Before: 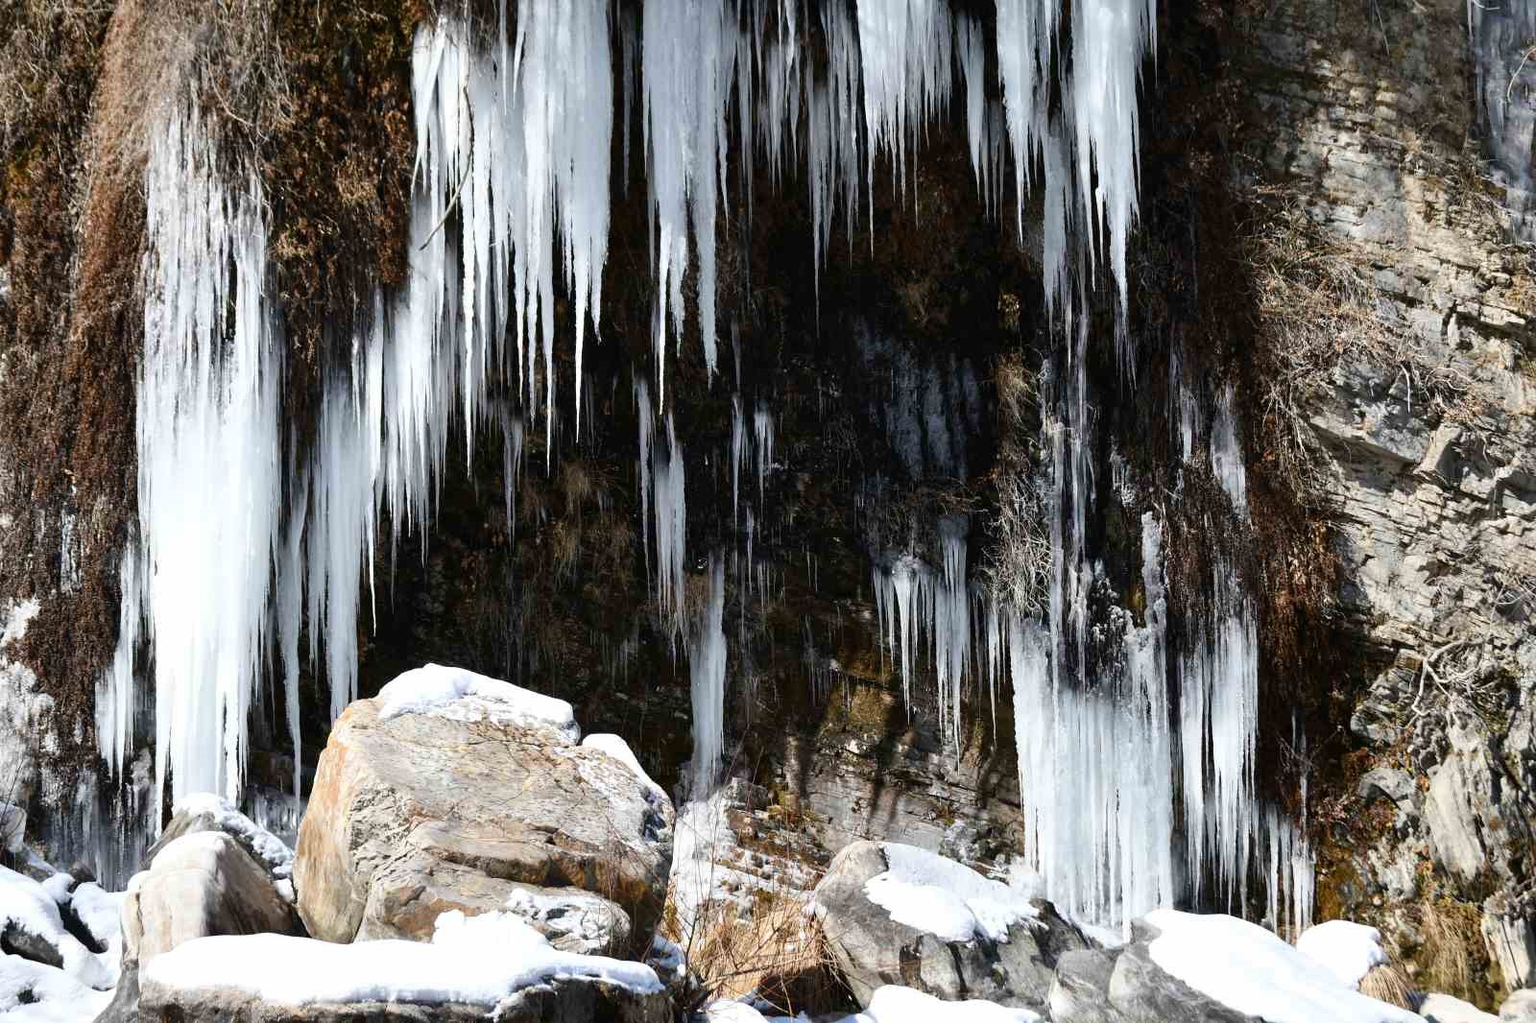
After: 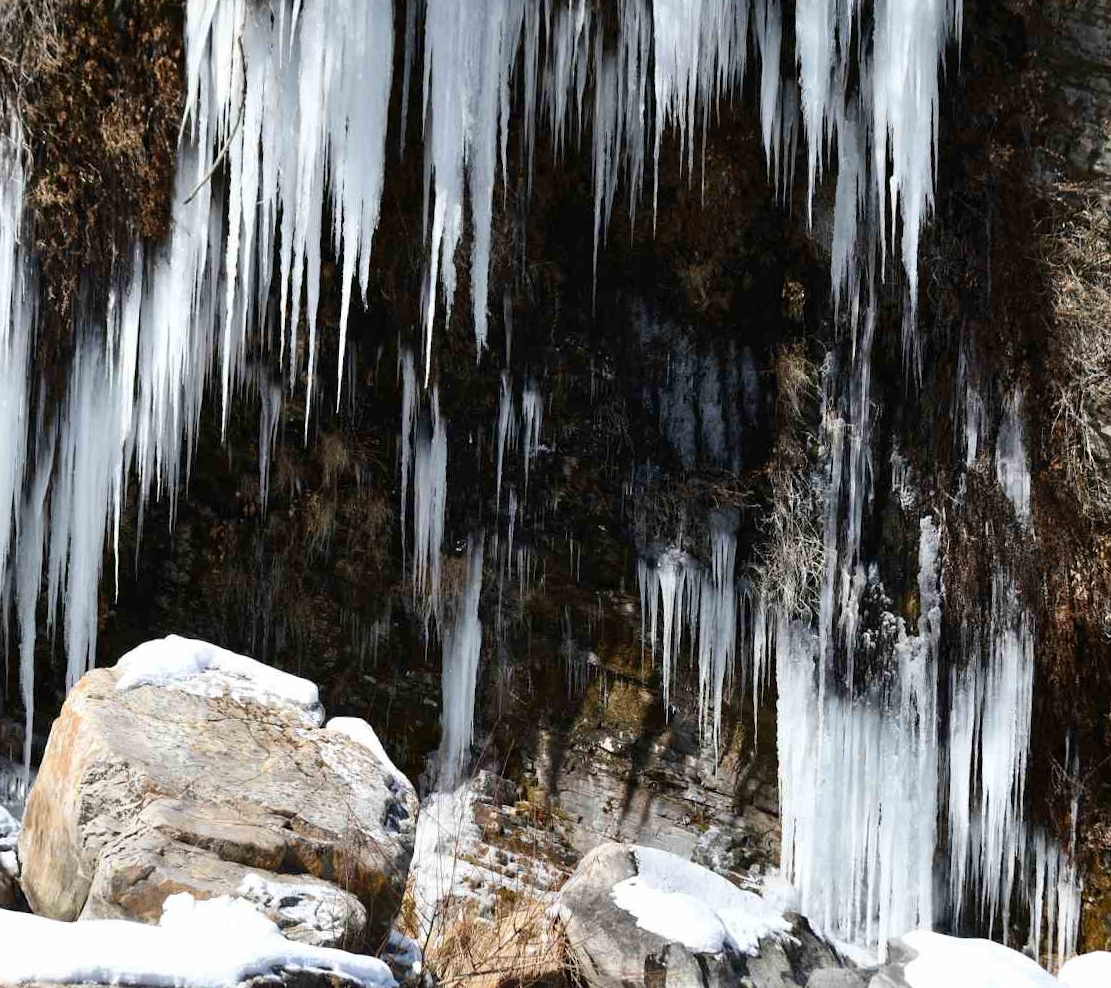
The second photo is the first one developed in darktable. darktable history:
crop and rotate: angle -3°, left 14.199%, top 0.04%, right 10.98%, bottom 0.079%
